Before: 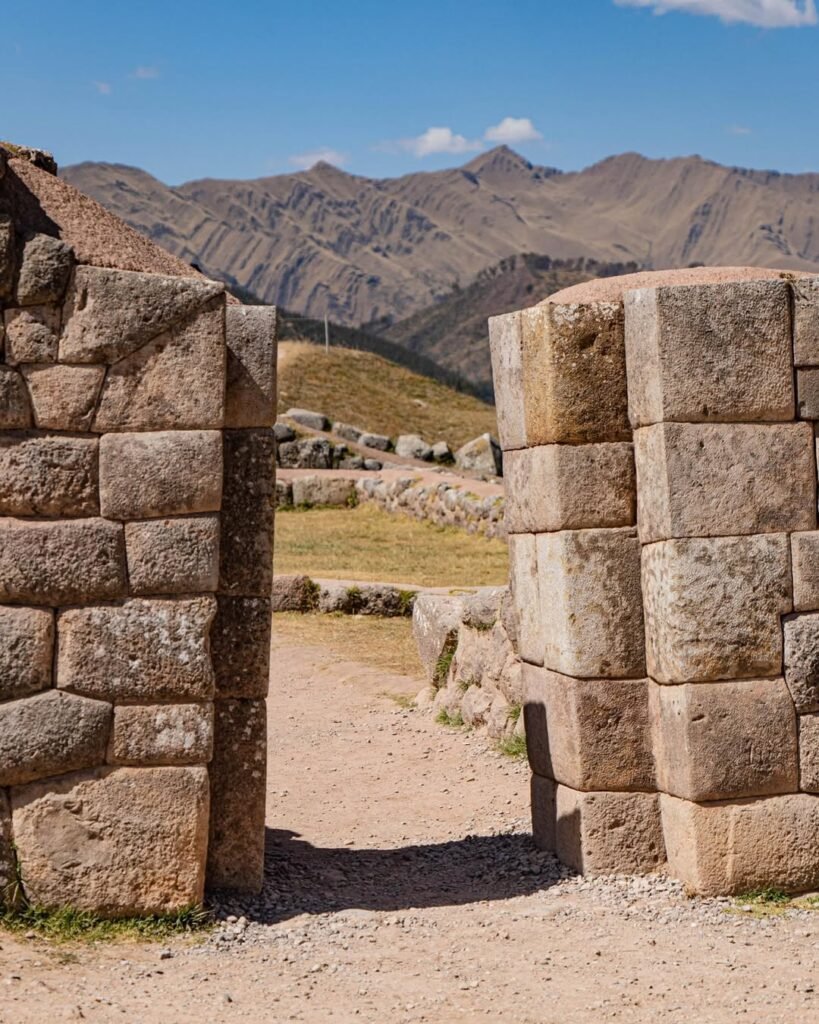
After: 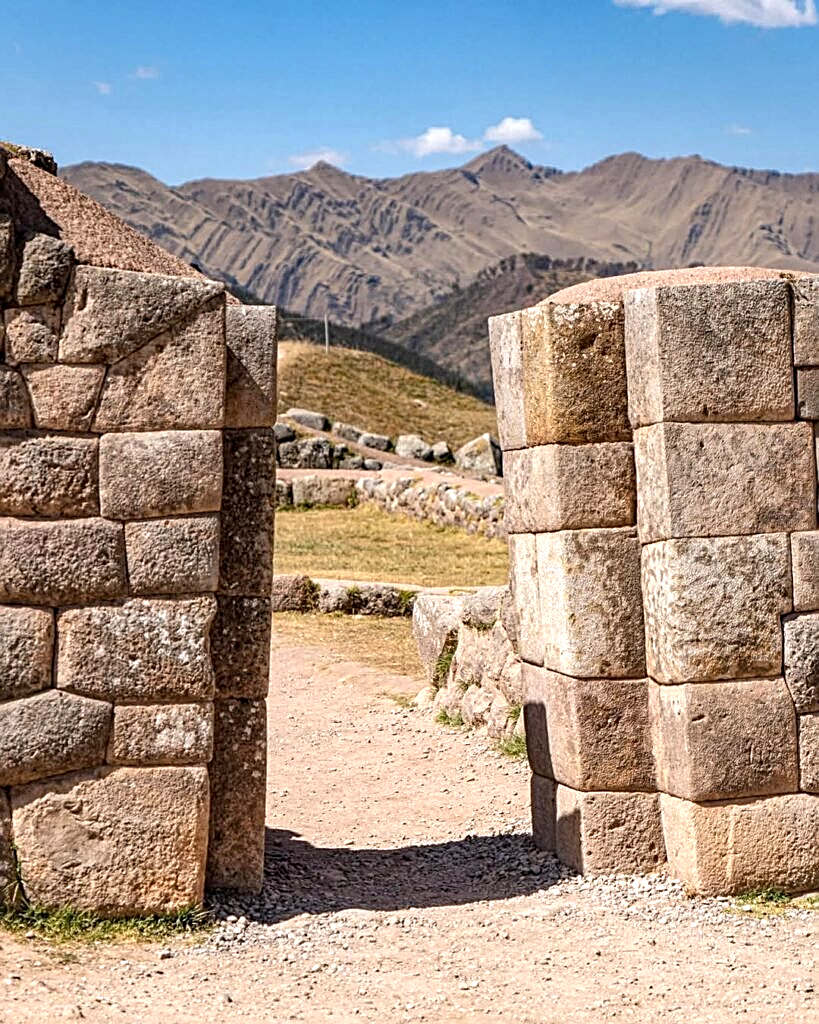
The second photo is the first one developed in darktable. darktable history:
sharpen: amount 0.585
local contrast: highlights 99%, shadows 87%, detail 160%, midtone range 0.2
exposure: black level correction 0.001, exposure 0.5 EV, compensate highlight preservation false
